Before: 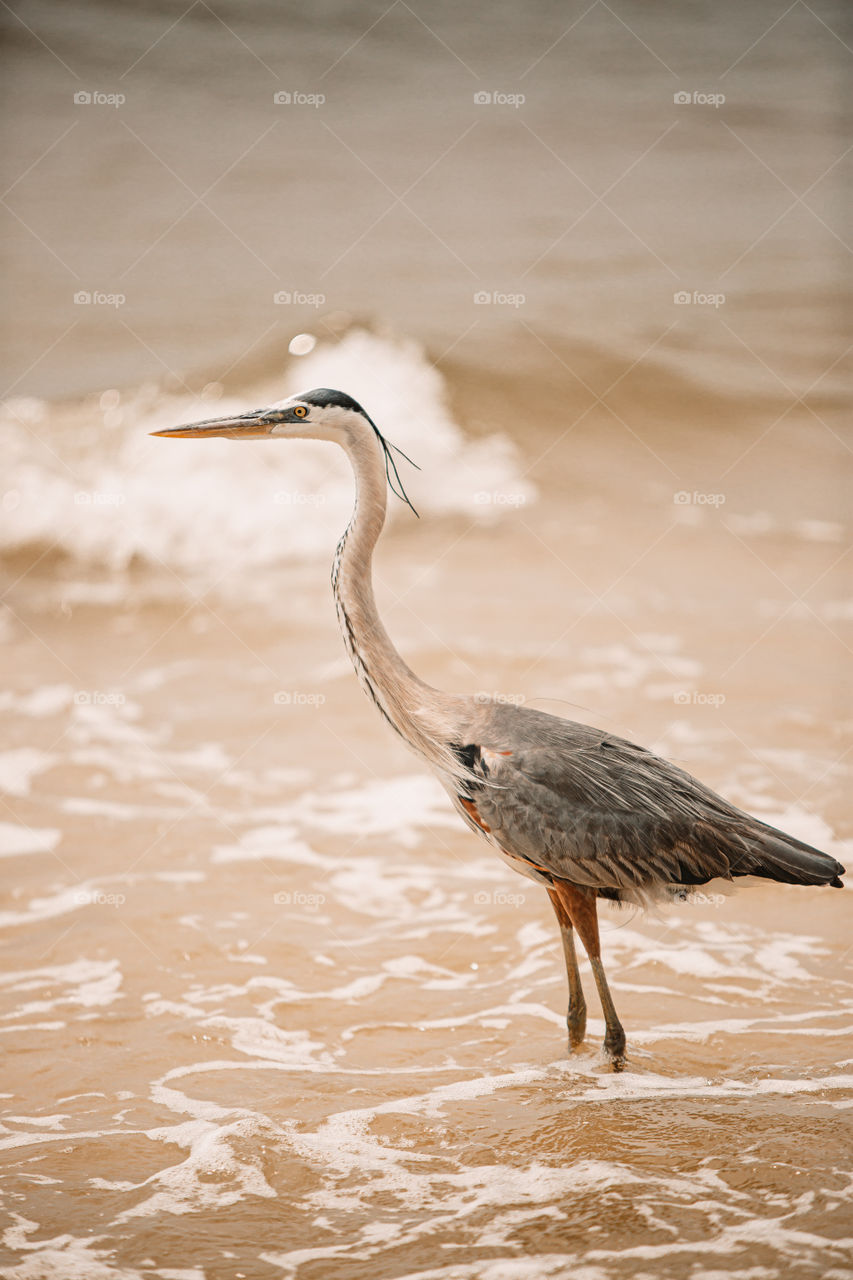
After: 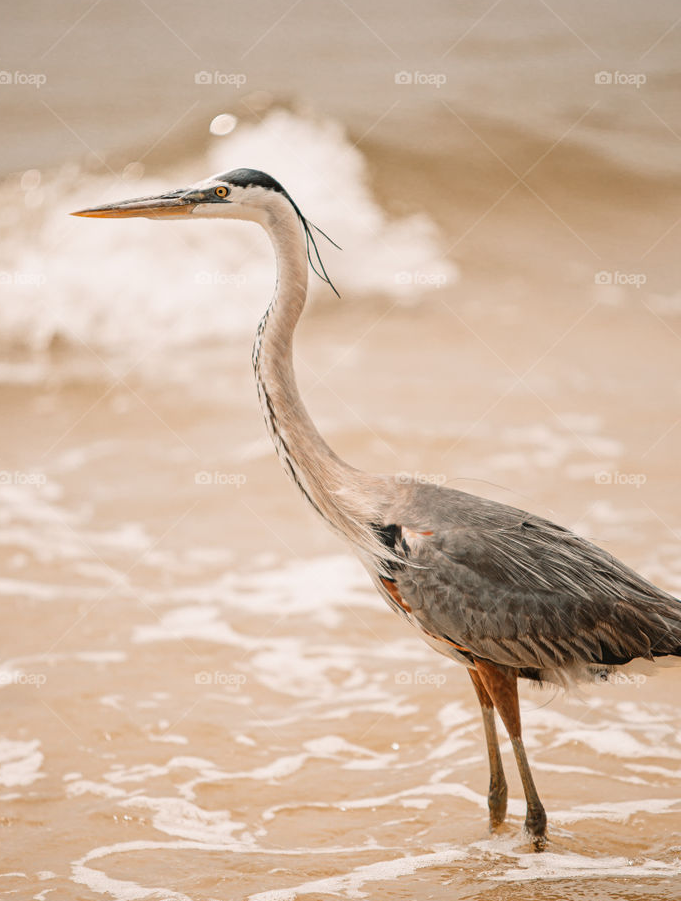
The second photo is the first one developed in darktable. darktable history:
crop: left 9.35%, top 17.229%, right 10.813%, bottom 12.371%
